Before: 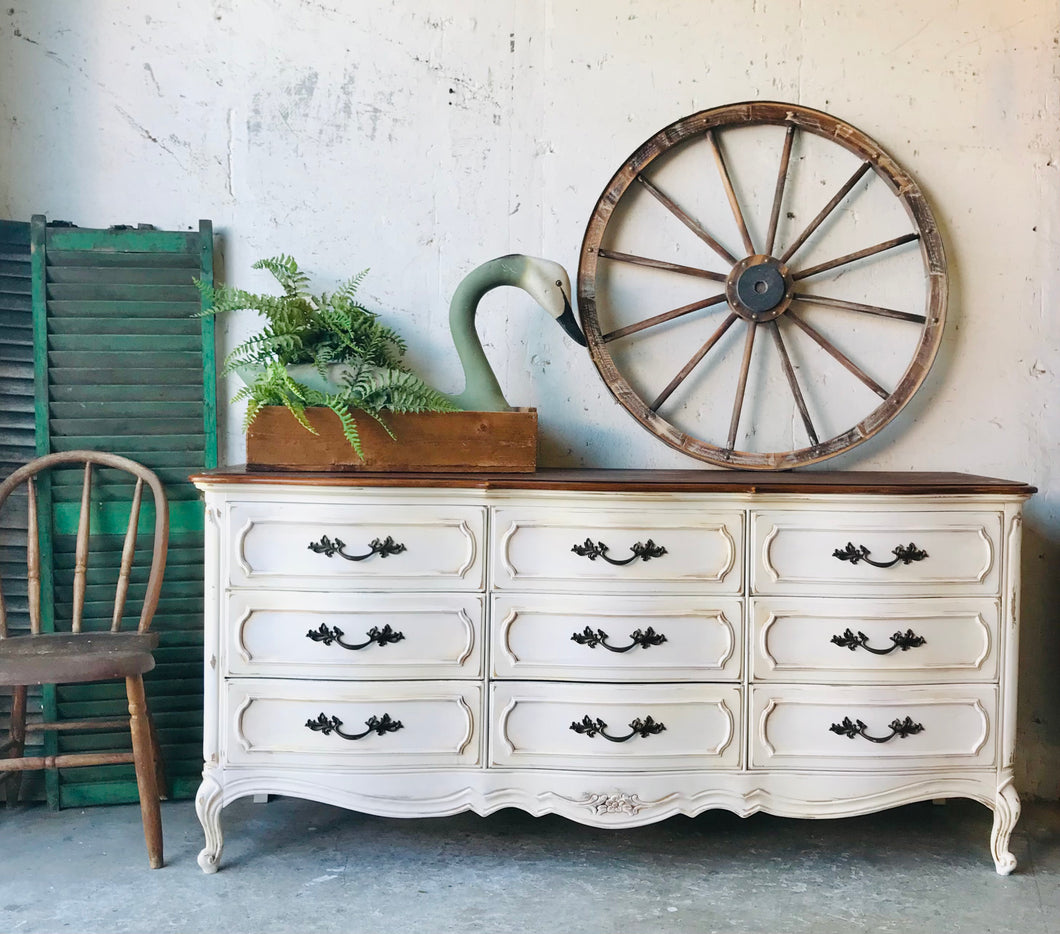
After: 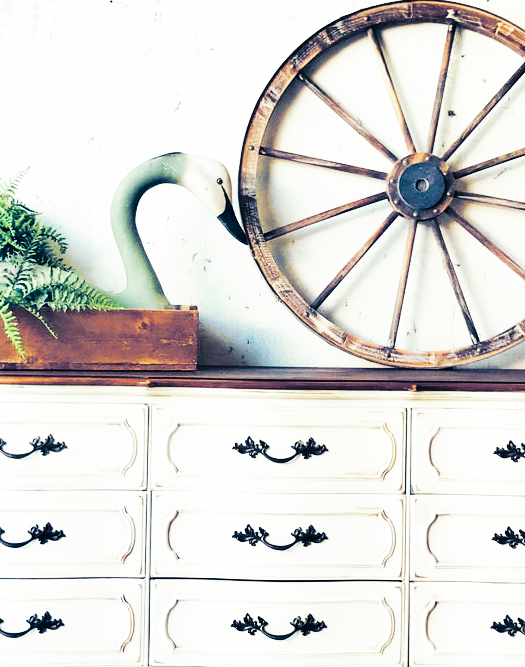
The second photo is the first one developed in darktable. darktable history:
crop: left 32.075%, top 10.976%, right 18.355%, bottom 17.596%
split-toning: shadows › hue 226.8°, shadows › saturation 0.84
base curve: curves: ch0 [(0, 0) (0.007, 0.004) (0.027, 0.03) (0.046, 0.07) (0.207, 0.54) (0.442, 0.872) (0.673, 0.972) (1, 1)], preserve colors none
